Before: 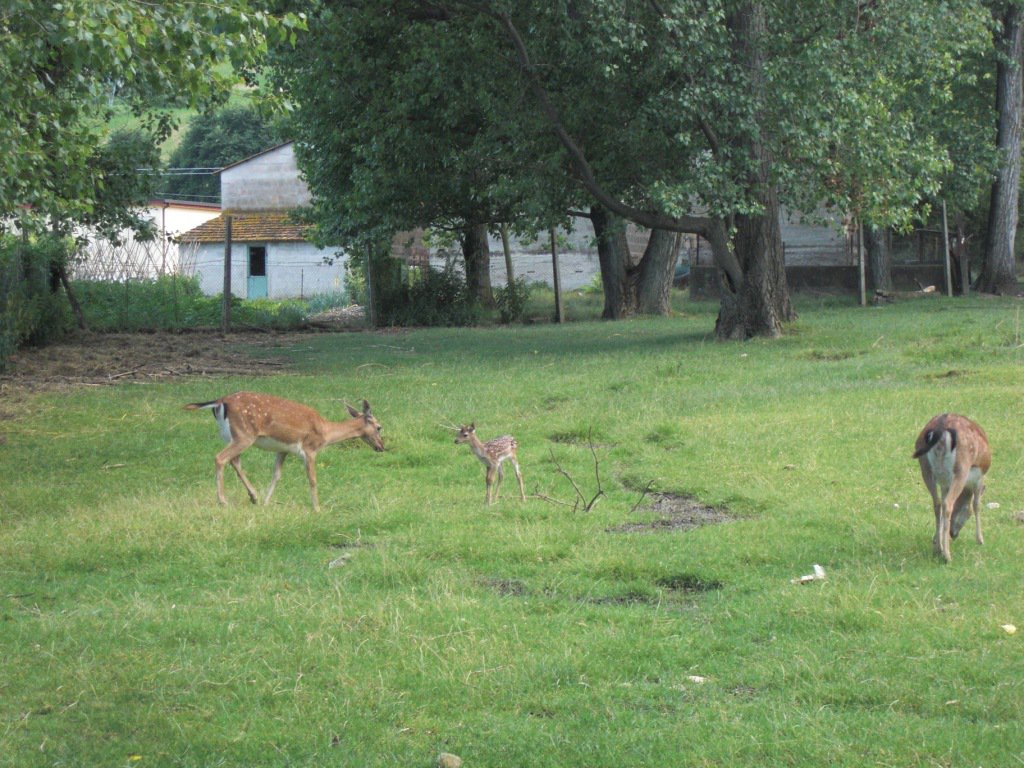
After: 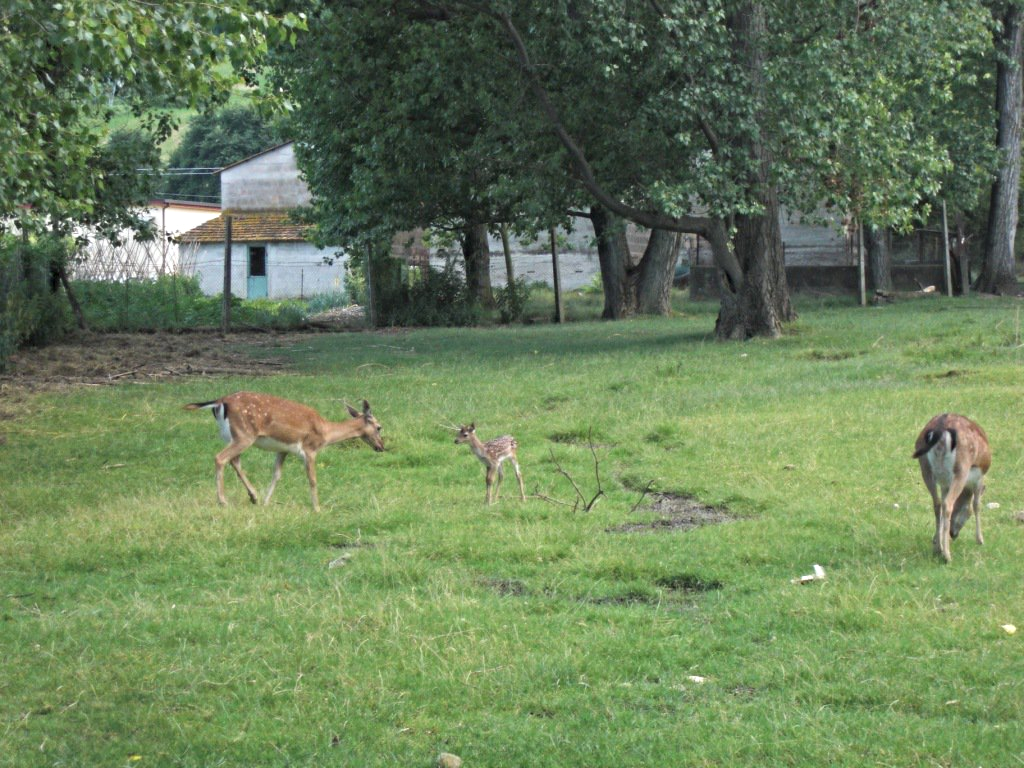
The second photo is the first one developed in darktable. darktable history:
contrast equalizer: octaves 7, y [[0.5, 0.5, 0.501, 0.63, 0.504, 0.5], [0.5 ×6], [0.5 ×6], [0 ×6], [0 ×6]]
